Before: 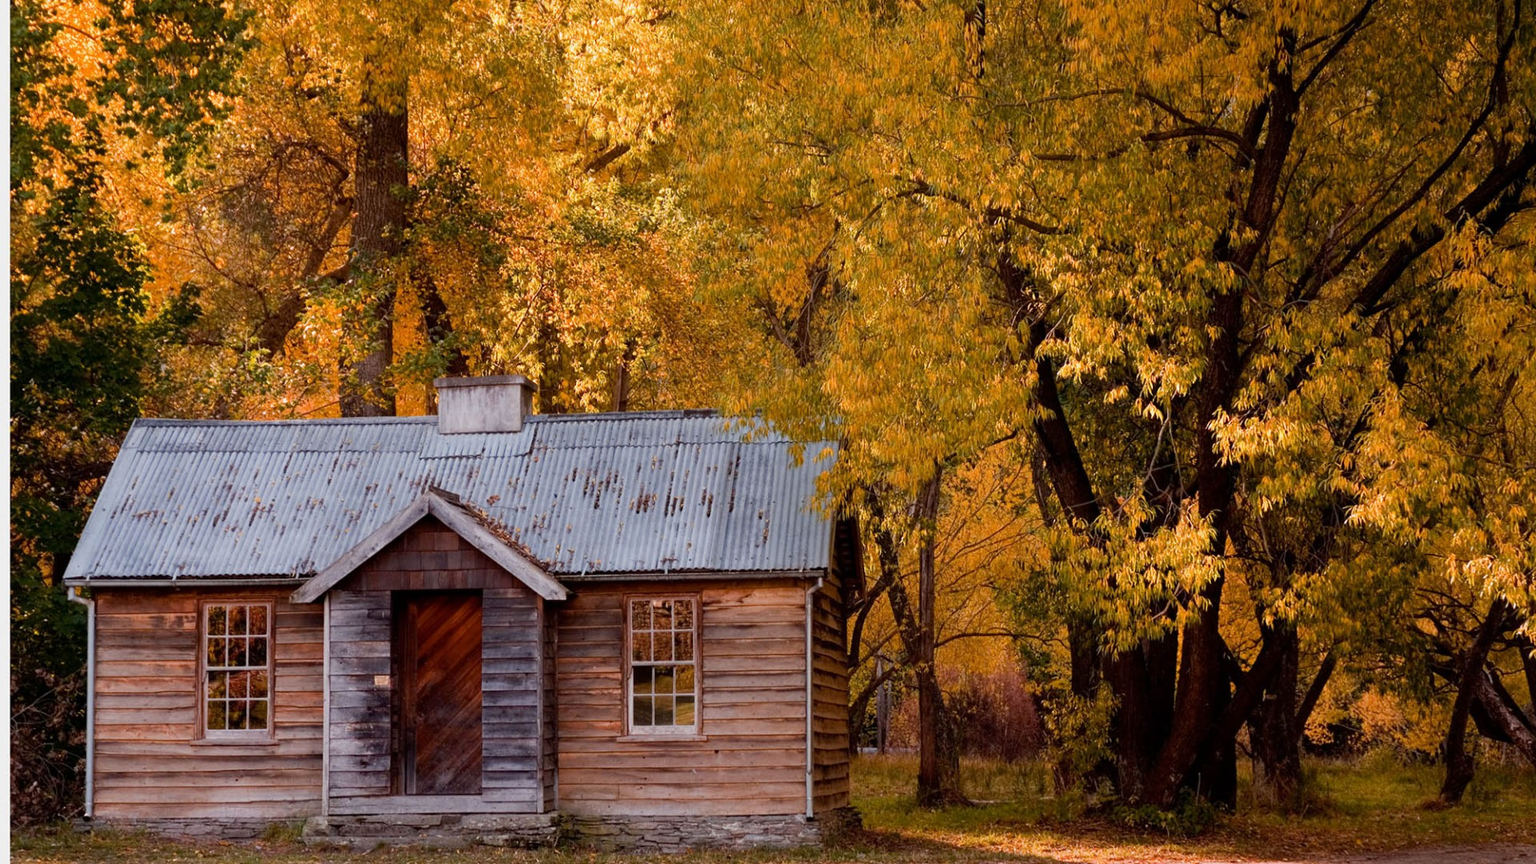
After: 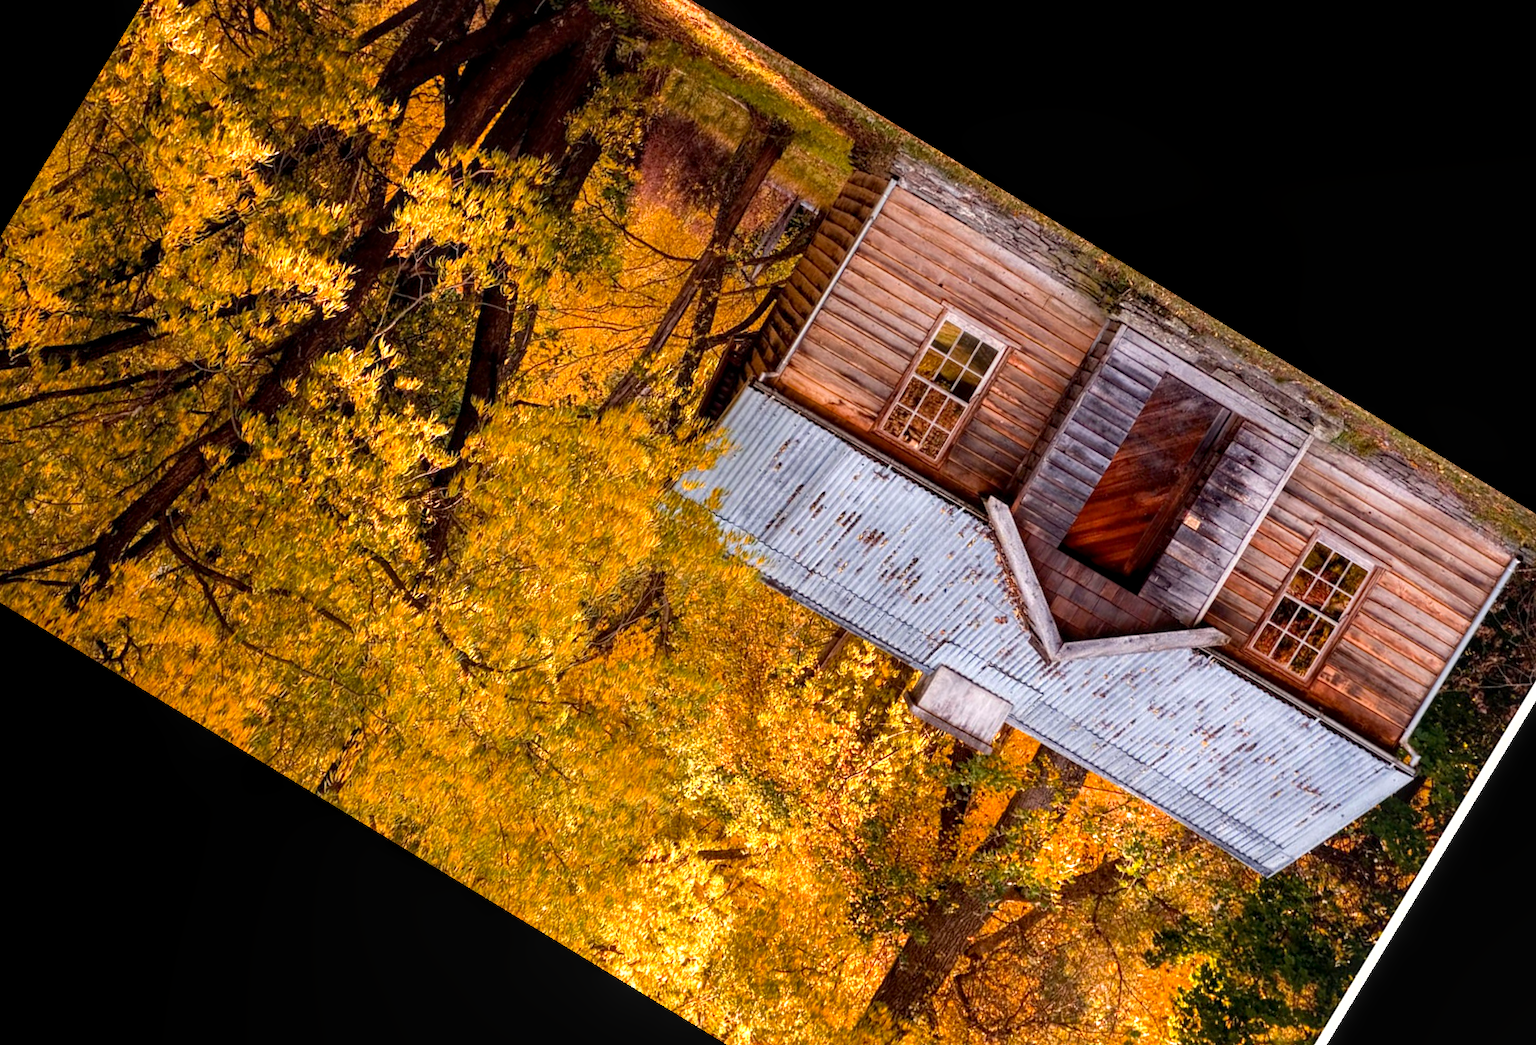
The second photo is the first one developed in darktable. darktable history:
exposure: exposure 0.7 EV, compensate highlight preservation false
color correction: highlights a* 0.816, highlights b* 2.78, saturation 1.1
local contrast: on, module defaults
crop and rotate: angle 148.68°, left 9.111%, top 15.603%, right 4.588%, bottom 17.041%
